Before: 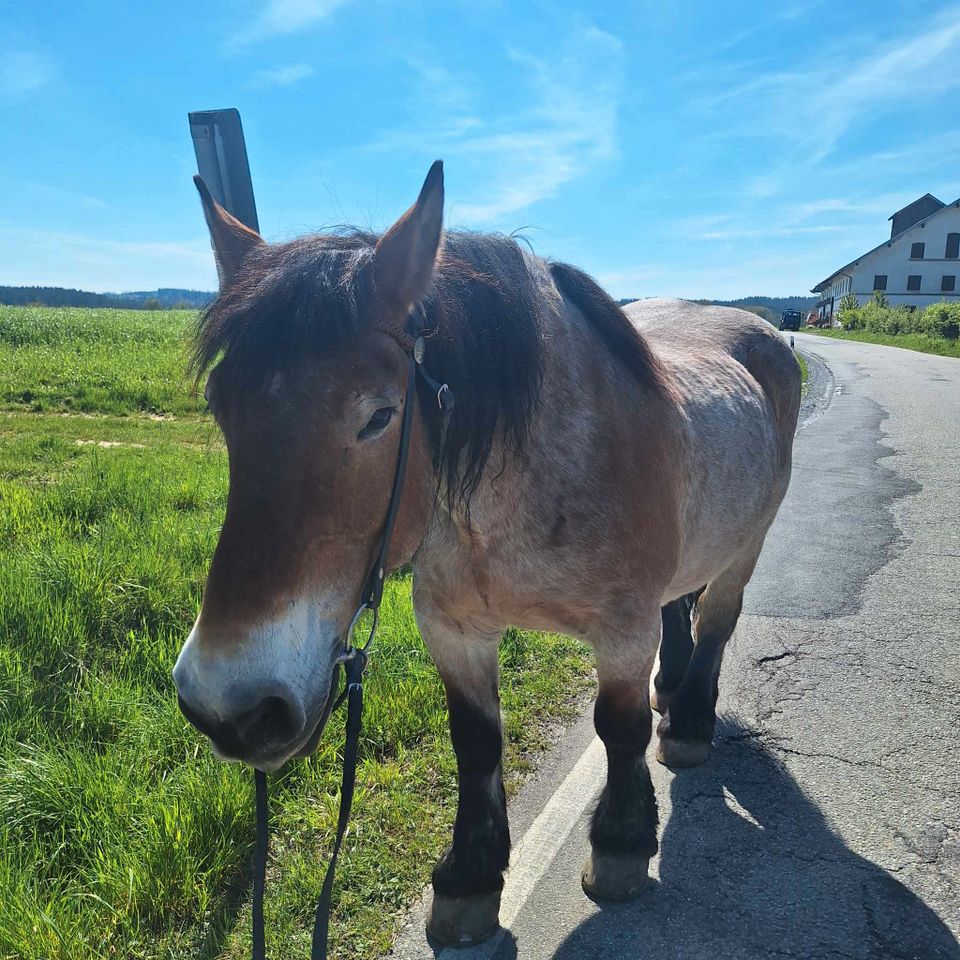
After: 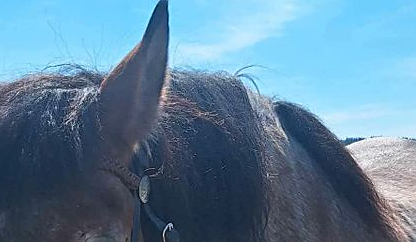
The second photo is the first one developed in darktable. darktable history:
sharpen: on, module defaults
crop: left 28.683%, top 16.78%, right 26.673%, bottom 57.935%
